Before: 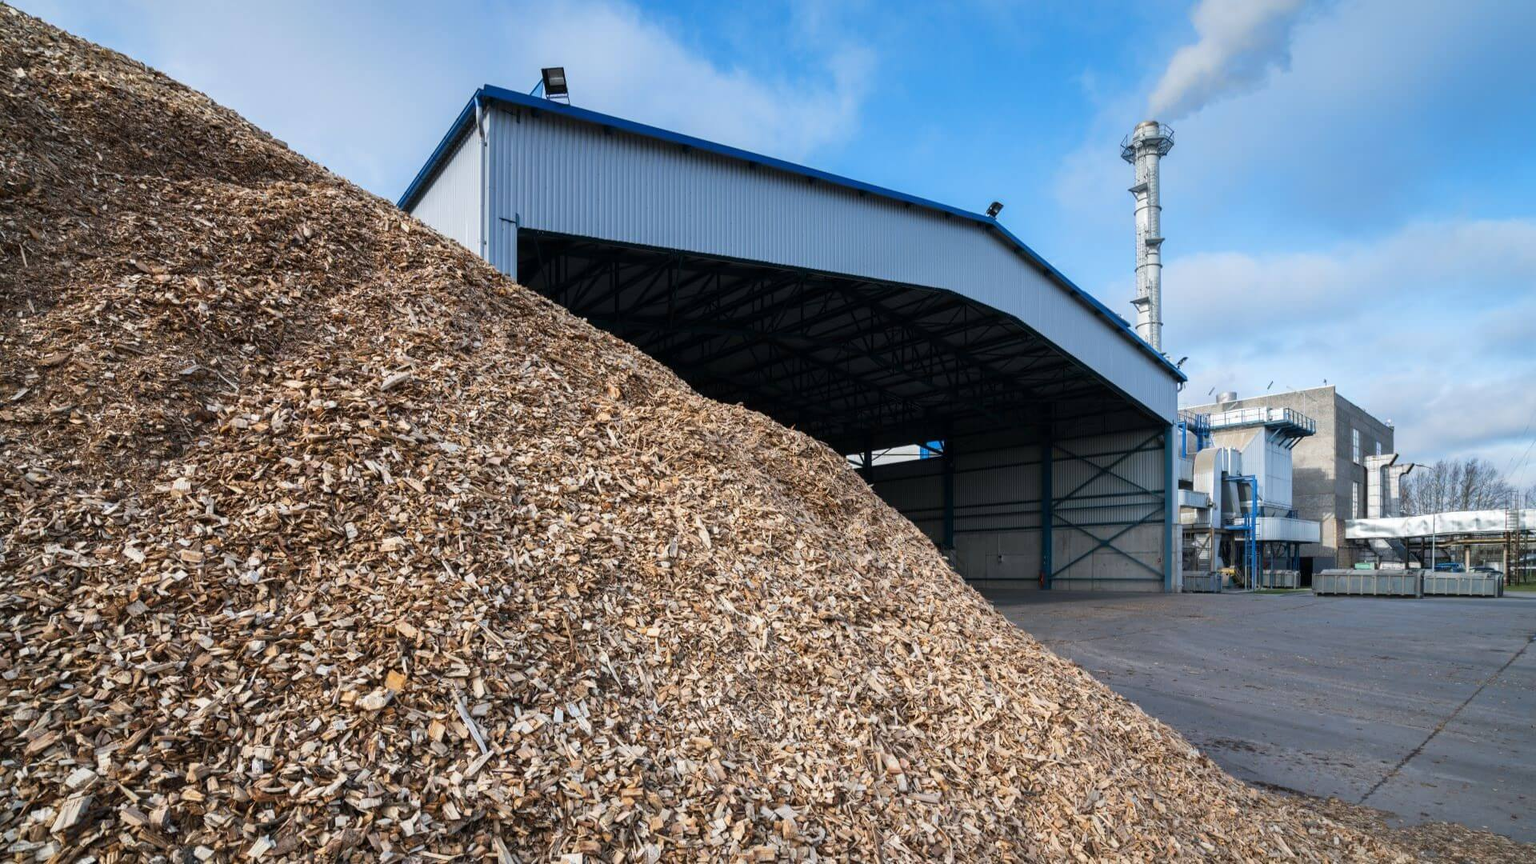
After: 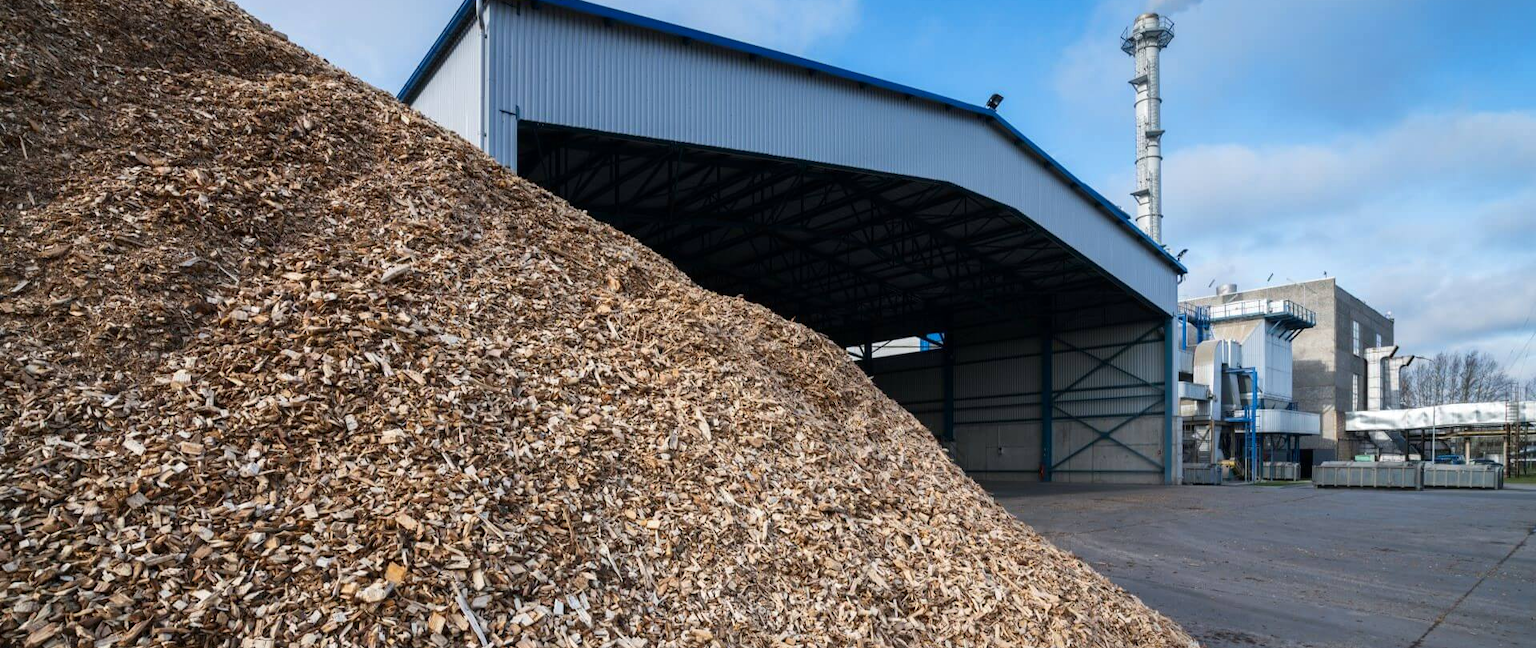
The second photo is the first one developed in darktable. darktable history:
tone equalizer: on, module defaults
contrast brightness saturation: contrast 0.03, brightness -0.04
crop and rotate: top 12.5%, bottom 12.5%
